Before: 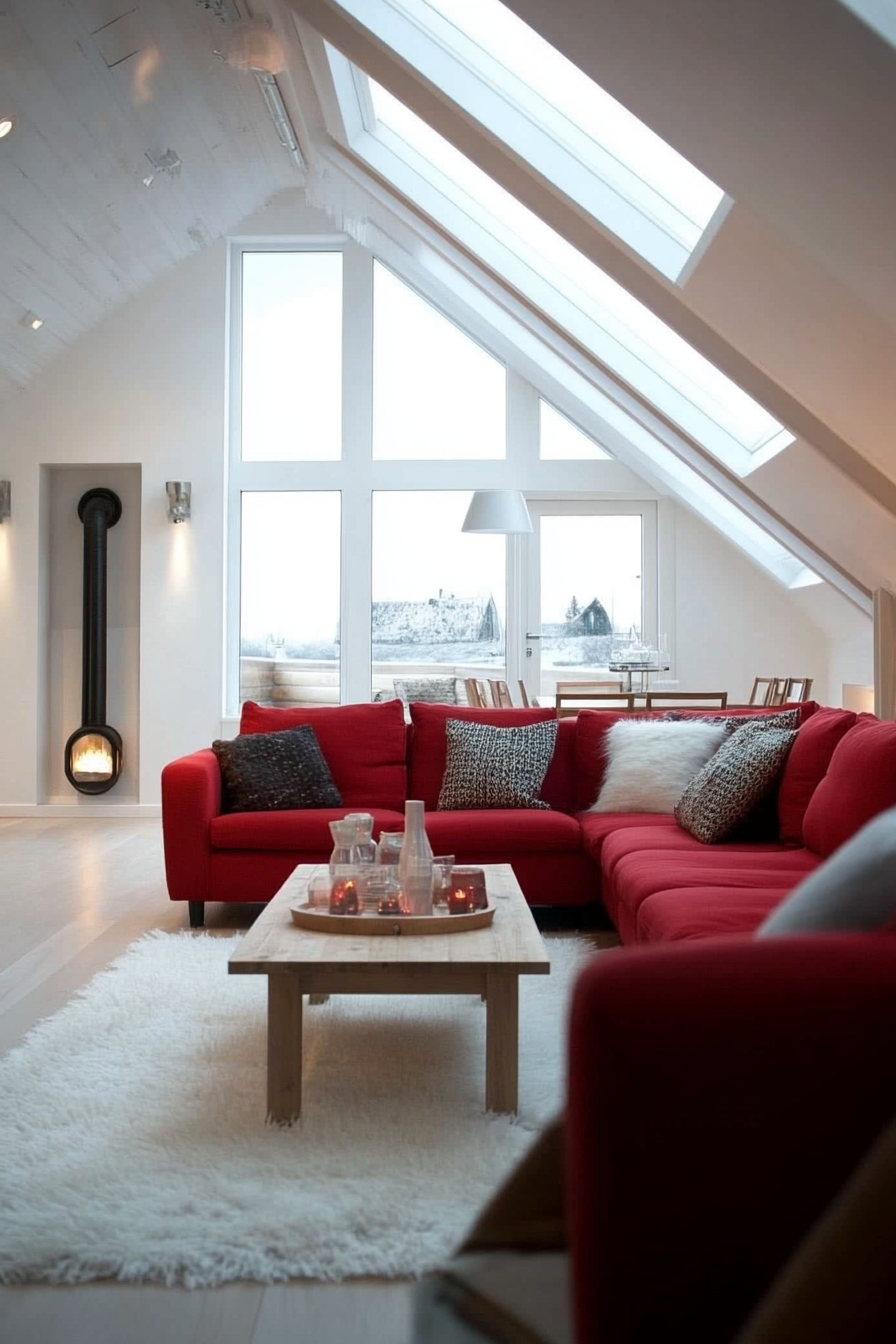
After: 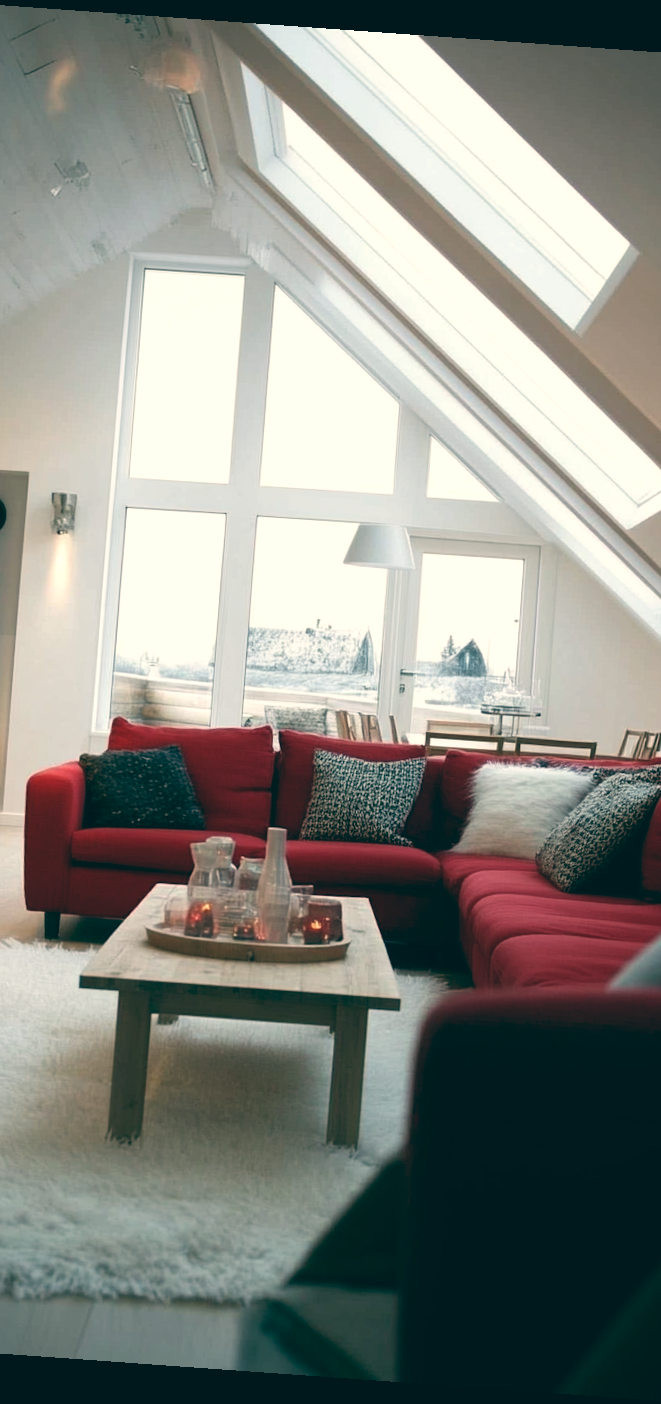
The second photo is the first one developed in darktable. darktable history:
color balance: lift [1.005, 0.99, 1.007, 1.01], gamma [1, 0.979, 1.011, 1.021], gain [0.923, 1.098, 1.025, 0.902], input saturation 90.45%, contrast 7.73%, output saturation 105.91%
rotate and perspective: rotation 4.1°, automatic cropping off
crop and rotate: left 17.732%, right 15.423%
